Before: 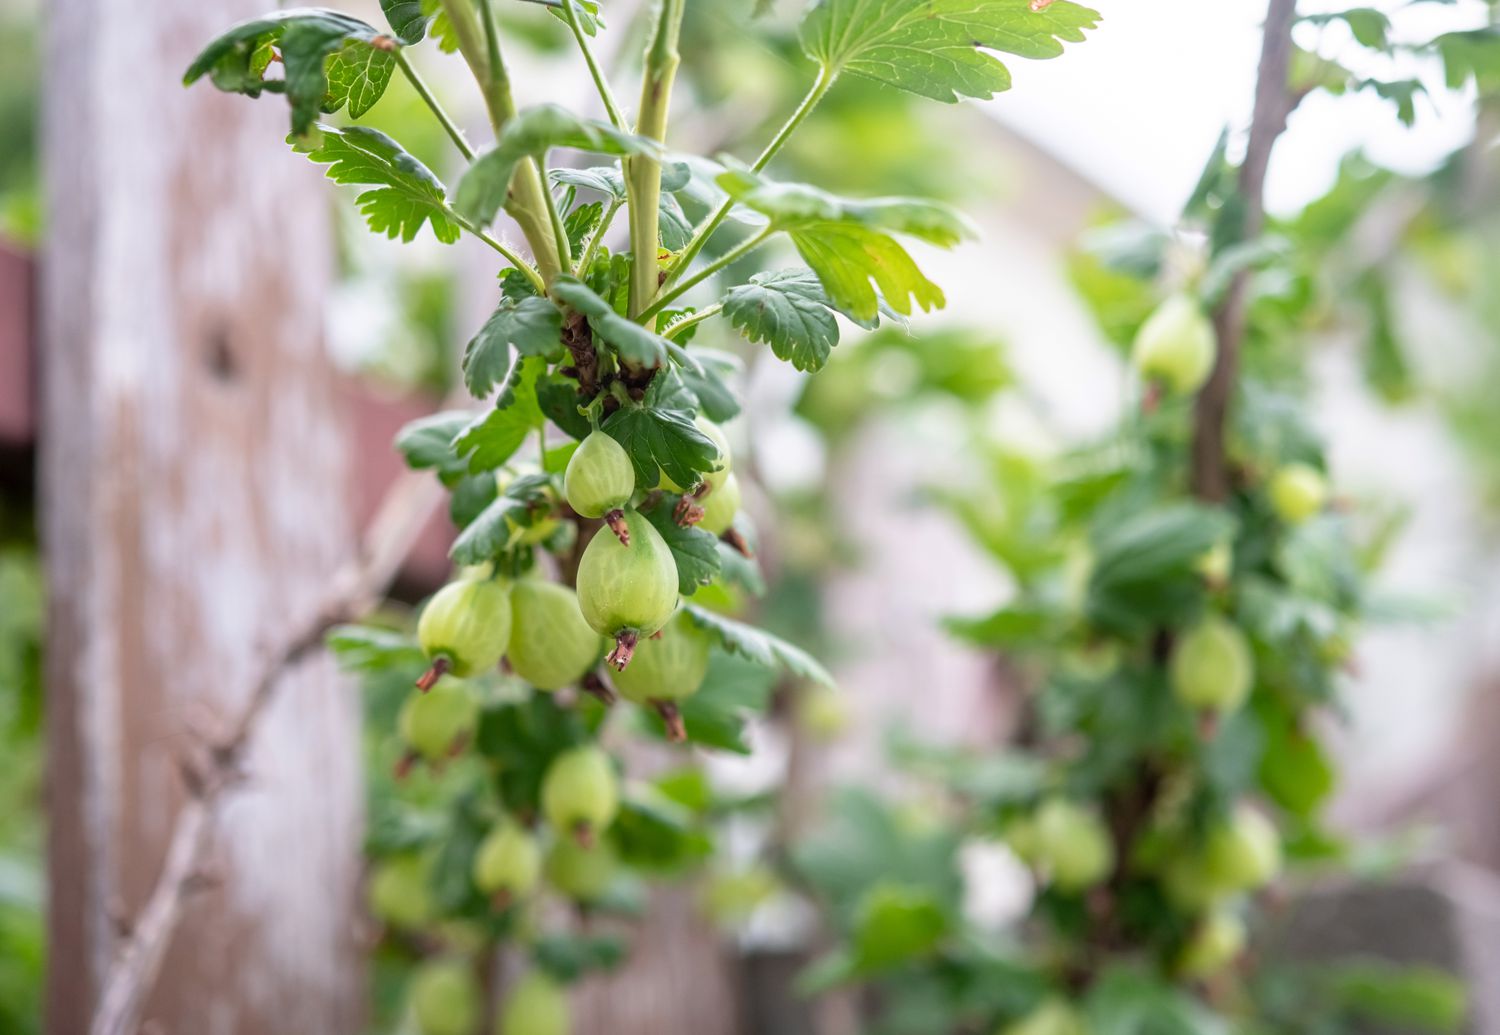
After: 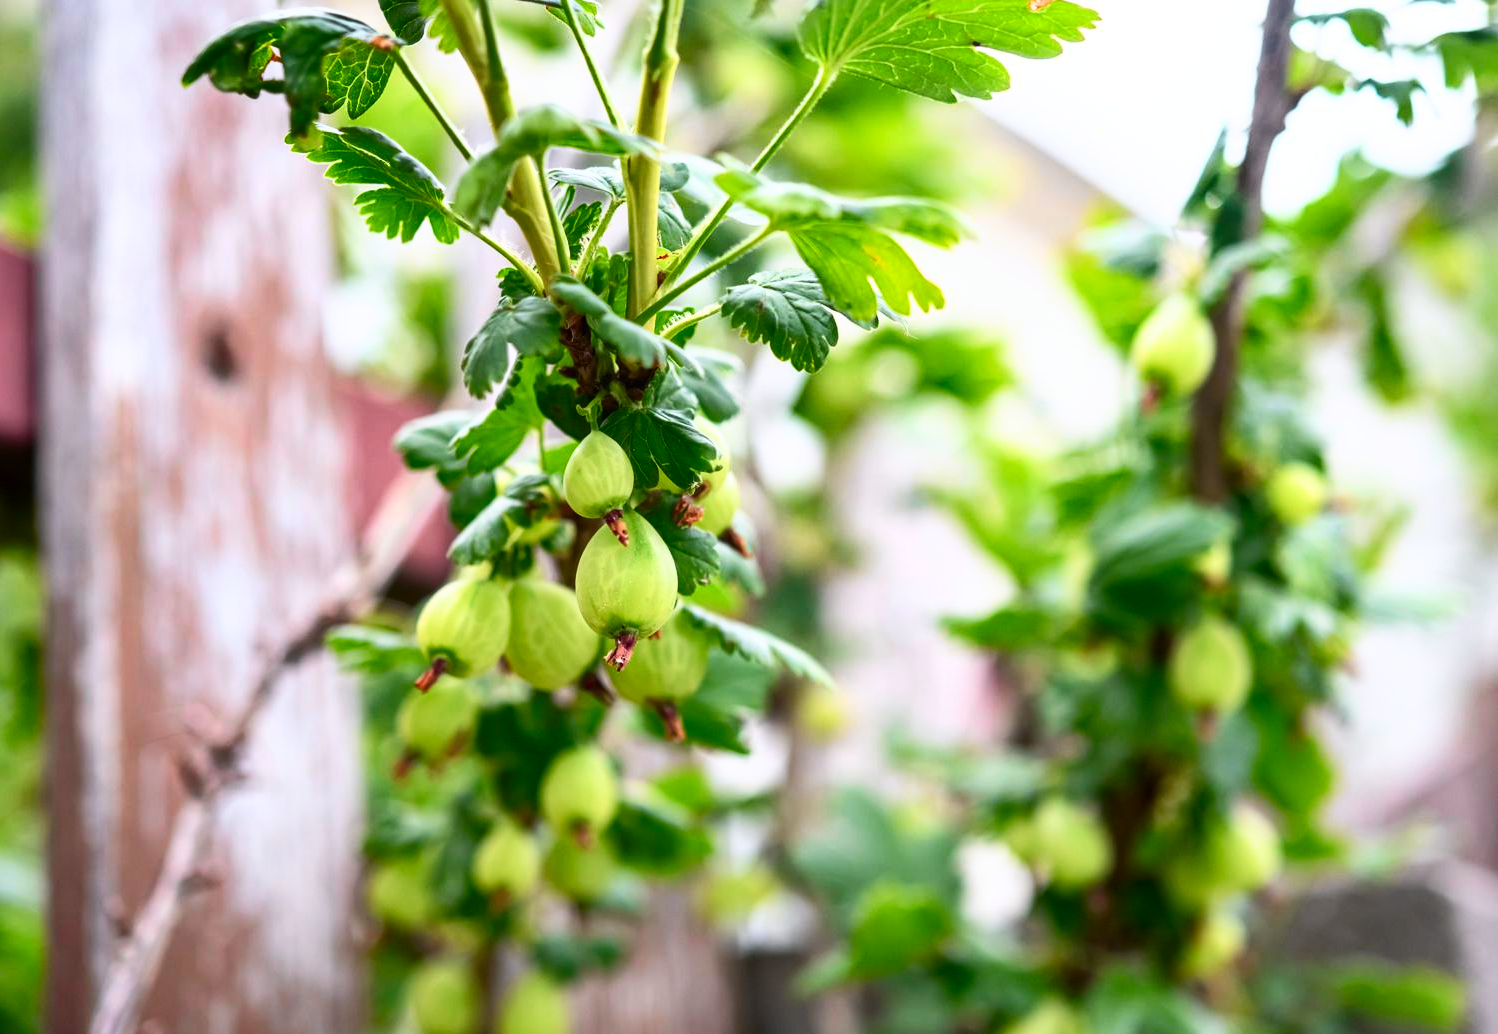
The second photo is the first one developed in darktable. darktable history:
shadows and highlights: shadows 52.82, soften with gaussian
tone curve: curves: ch0 [(0, 0) (0.187, 0.12) (0.384, 0.363) (0.618, 0.698) (0.754, 0.857) (0.875, 0.956) (1, 0.987)]; ch1 [(0, 0) (0.402, 0.36) (0.476, 0.466) (0.501, 0.501) (0.518, 0.514) (0.564, 0.608) (0.614, 0.664) (0.692, 0.744) (1, 1)]; ch2 [(0, 0) (0.435, 0.412) (0.483, 0.481) (0.503, 0.503) (0.522, 0.535) (0.563, 0.601) (0.627, 0.699) (0.699, 0.753) (0.997, 0.858)], color space Lab, independent channels, preserve colors none
levels: mode automatic, levels [0, 0.618, 1]
crop: left 0.125%
